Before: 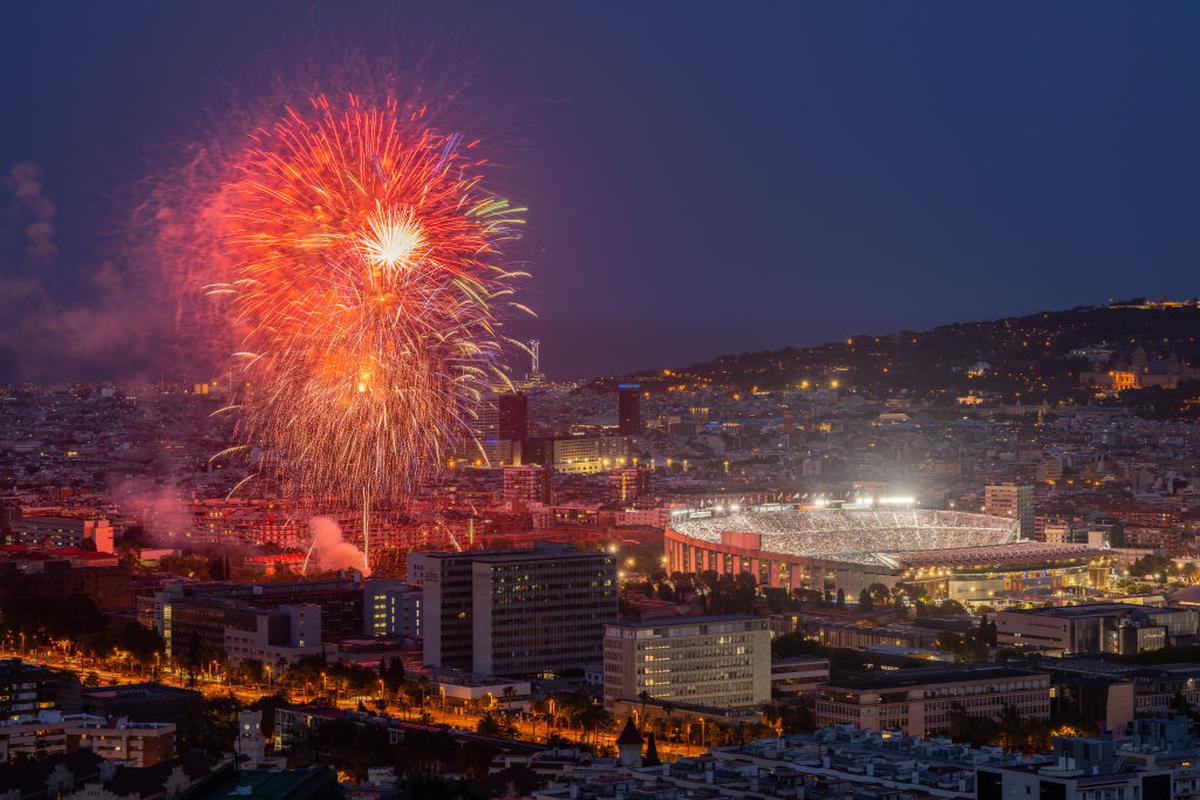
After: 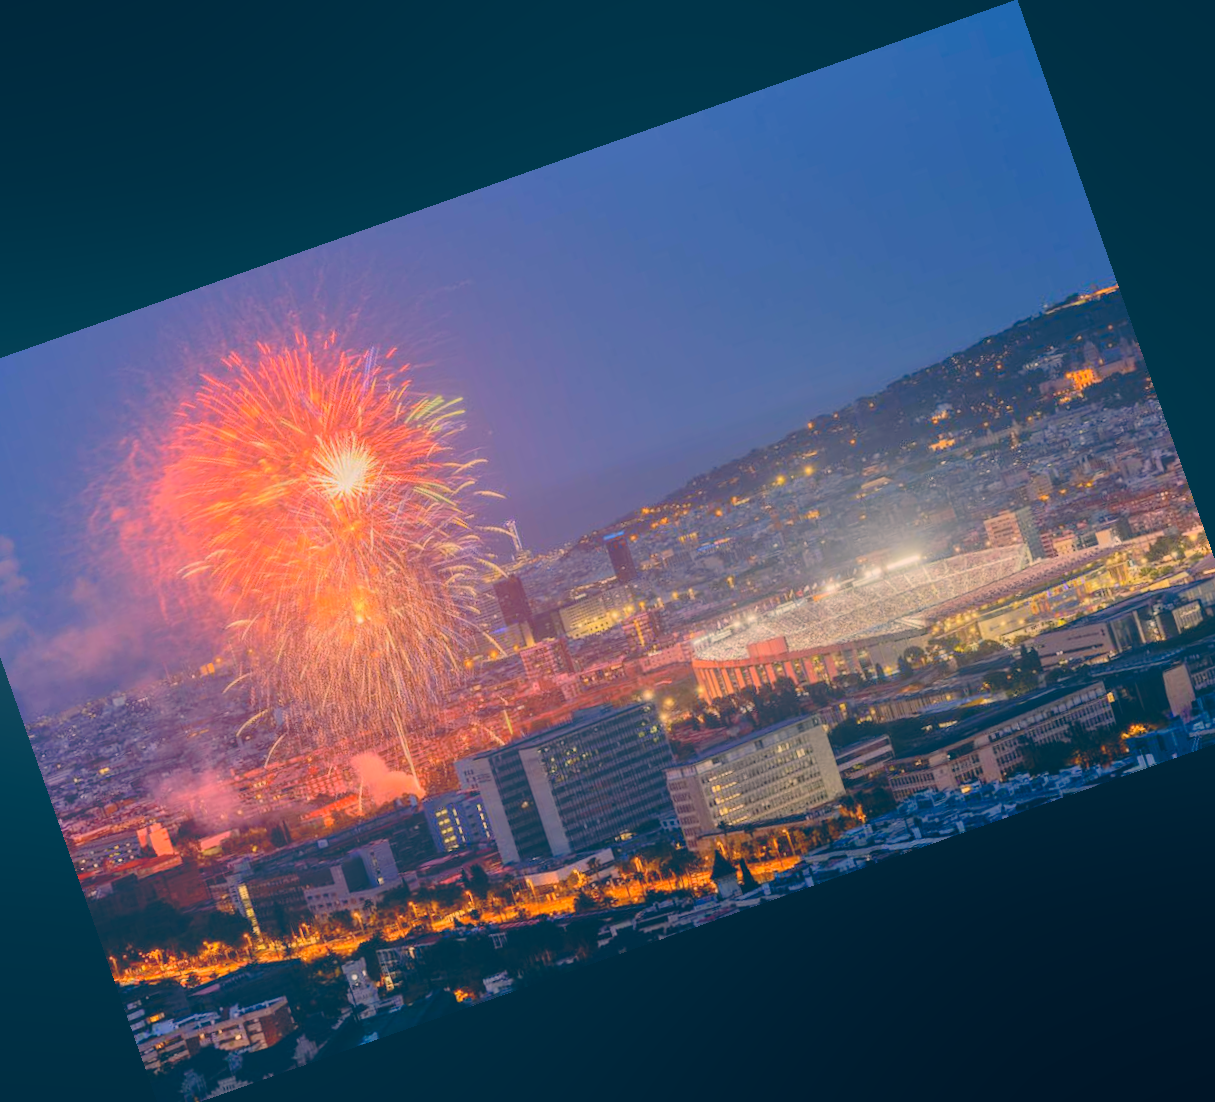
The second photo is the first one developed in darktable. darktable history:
exposure: black level correction 0.011, exposure -0.478 EV, compensate highlight preservation false
bloom: size 70%, threshold 25%, strength 70%
shadows and highlights: shadows 37.27, highlights -28.18, soften with gaussian
crop and rotate: angle 19.43°, left 6.812%, right 4.125%, bottom 1.087%
white balance: red 1, blue 1
color correction: highlights a* 10.32, highlights b* 14.66, shadows a* -9.59, shadows b* -15.02
rotate and perspective: rotation 1.57°, crop left 0.018, crop right 0.982, crop top 0.039, crop bottom 0.961
